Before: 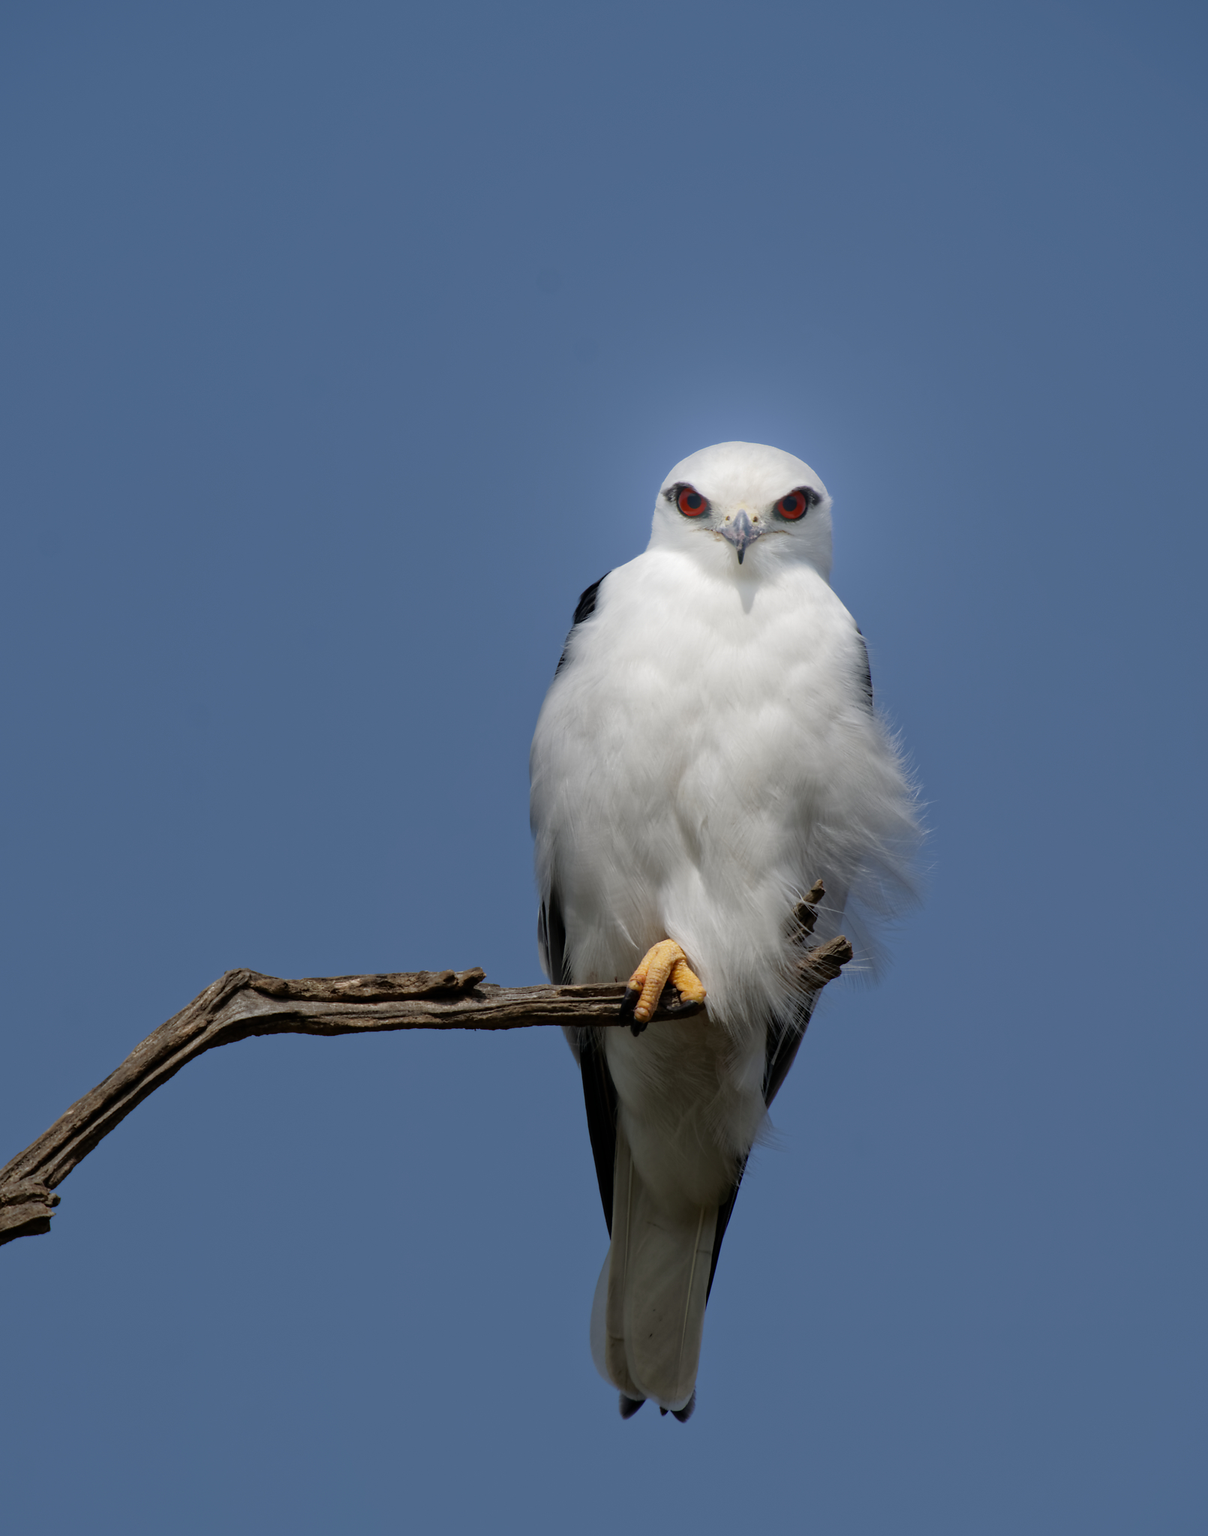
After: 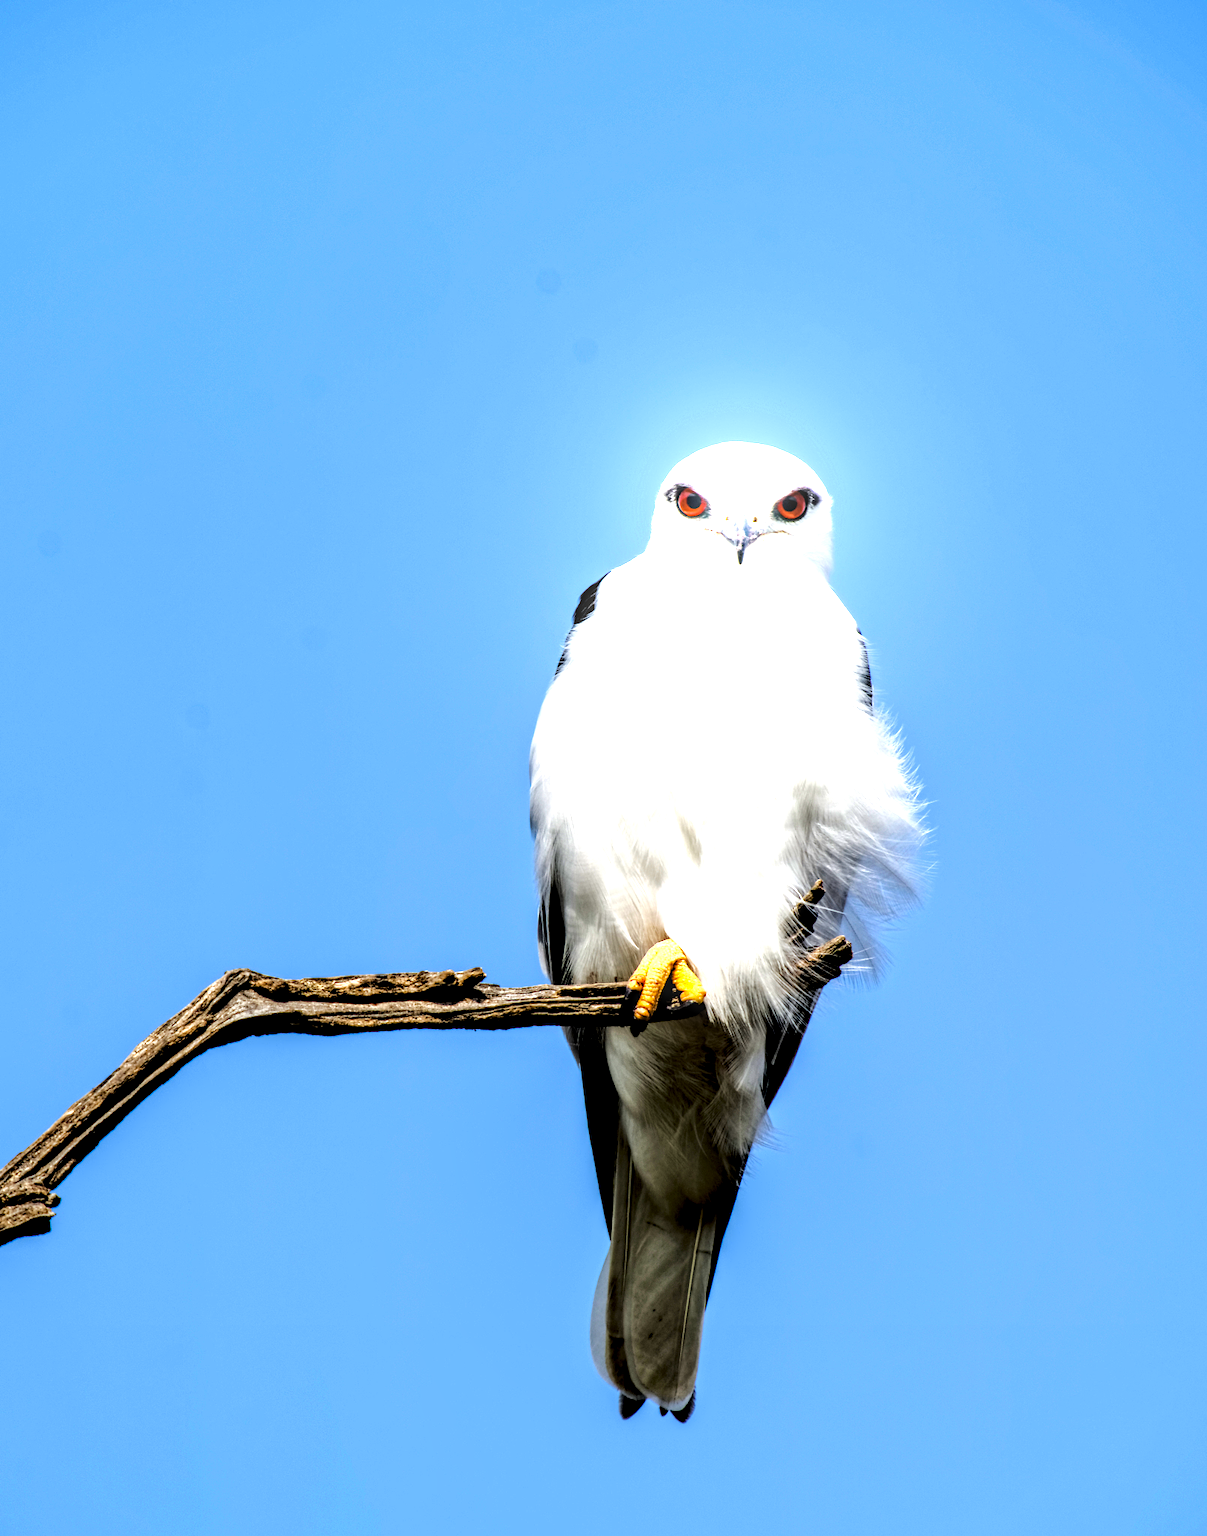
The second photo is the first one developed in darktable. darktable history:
levels: levels [0.062, 0.494, 0.925]
tone equalizer: -7 EV 0.141 EV, -6 EV 0.585 EV, -5 EV 1.15 EV, -4 EV 1.34 EV, -3 EV 1.12 EV, -2 EV 0.6 EV, -1 EV 0.15 EV, edges refinement/feathering 500, mask exposure compensation -1.57 EV, preserve details no
color balance rgb: linear chroma grading › global chroma 14.908%, perceptual saturation grading › global saturation 45.81%, perceptual saturation grading › highlights -49.171%, perceptual saturation grading › shadows 29.754%, perceptual brilliance grading › highlights 20.085%, perceptual brilliance grading › mid-tones 19.905%, perceptual brilliance grading › shadows -20.596%, global vibrance 20%
local contrast: highlights 10%, shadows 36%, detail 184%, midtone range 0.464
